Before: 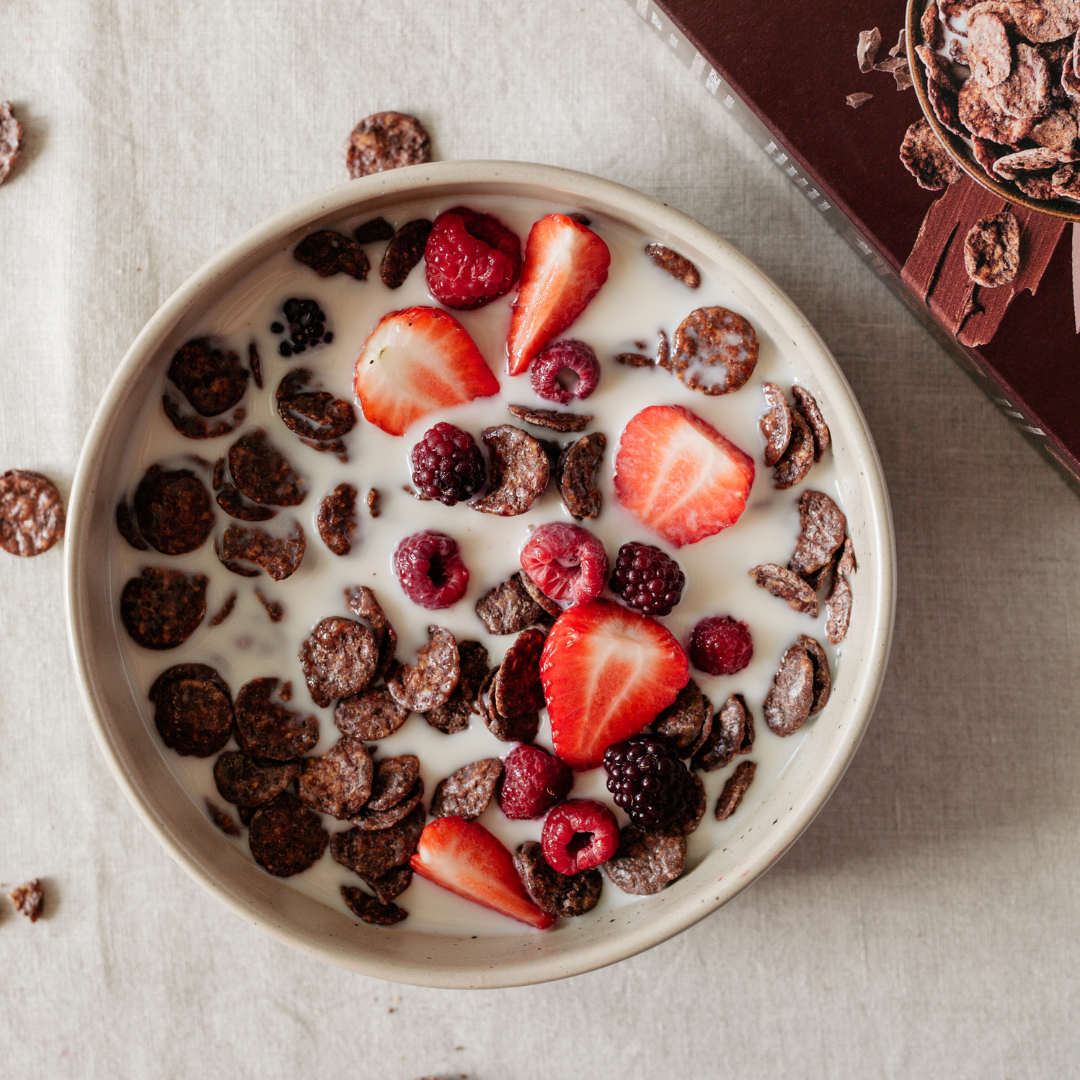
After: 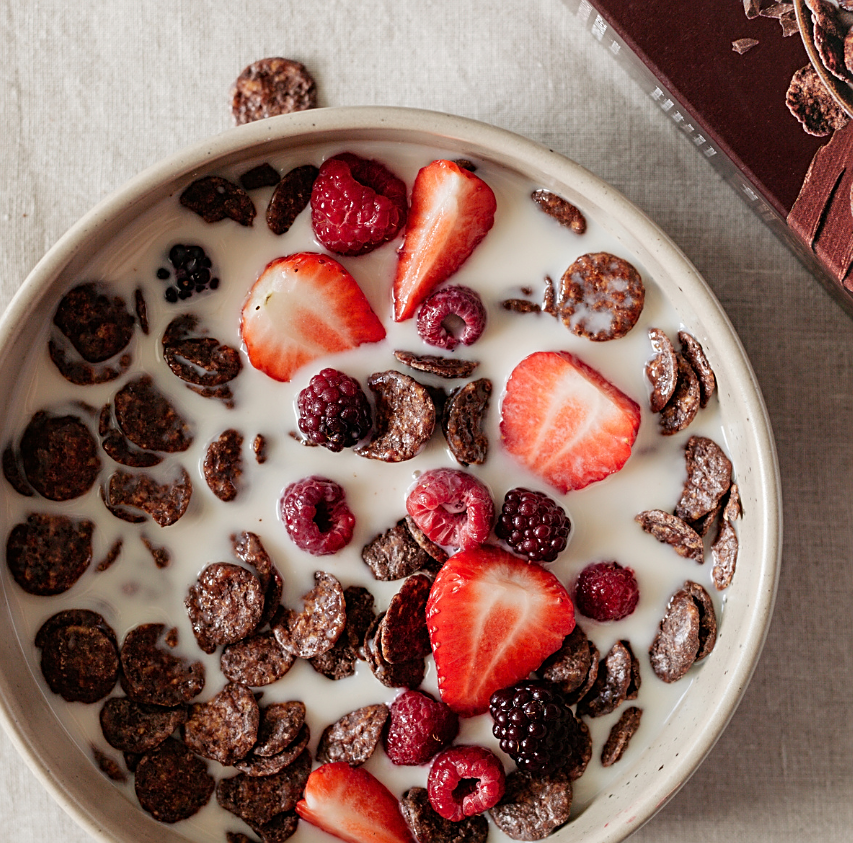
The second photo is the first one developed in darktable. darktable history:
sharpen: on, module defaults
crop and rotate: left 10.608%, top 5.039%, right 10.396%, bottom 16.874%
